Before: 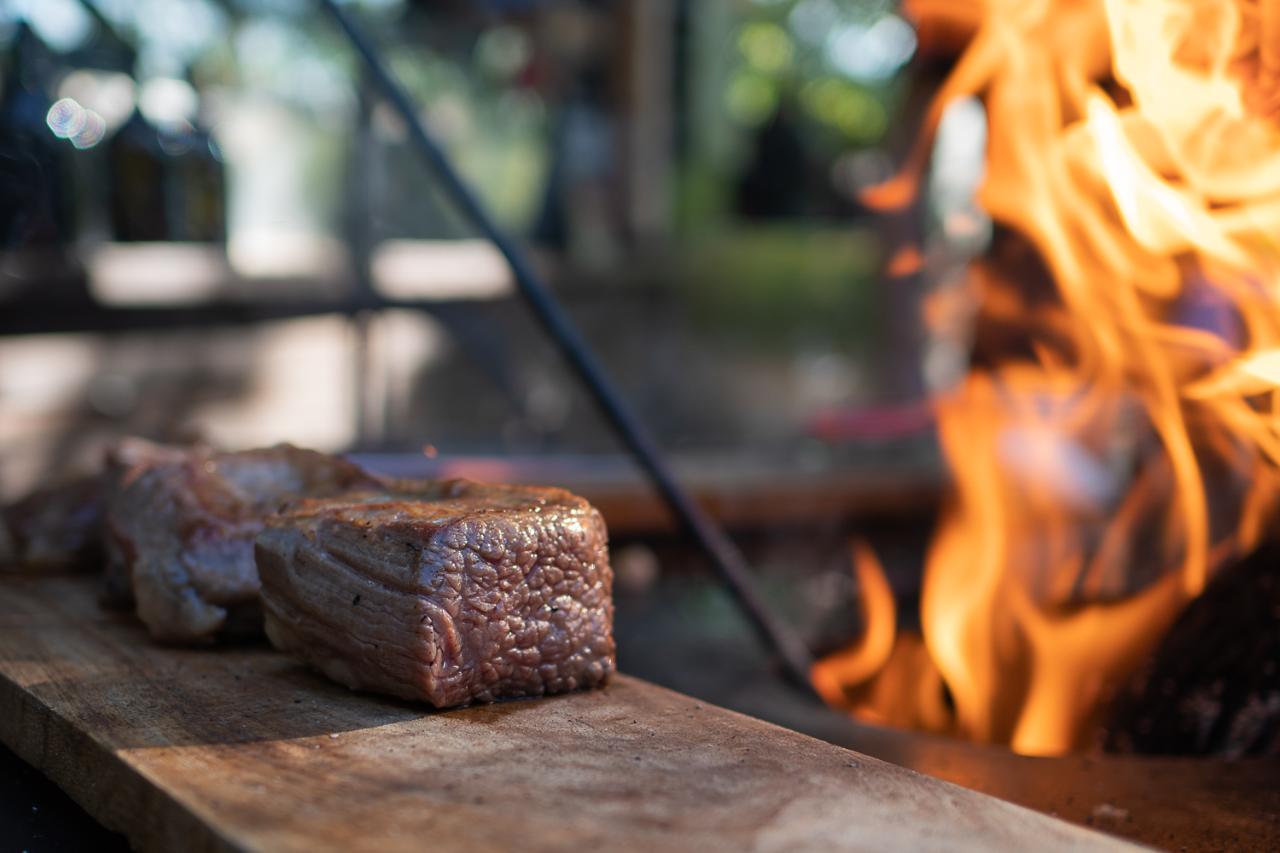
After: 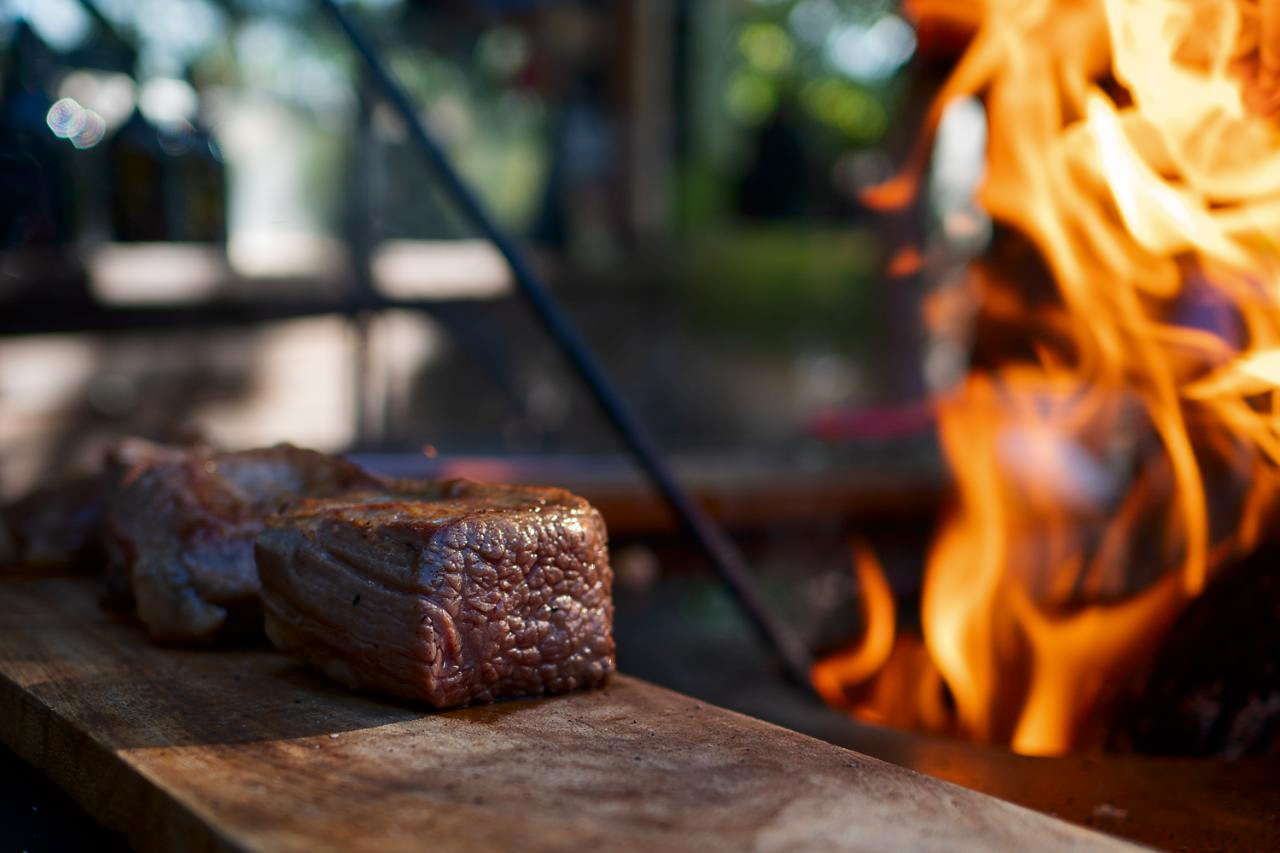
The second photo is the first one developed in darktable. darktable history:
contrast brightness saturation: contrast 0.066, brightness -0.155, saturation 0.119
